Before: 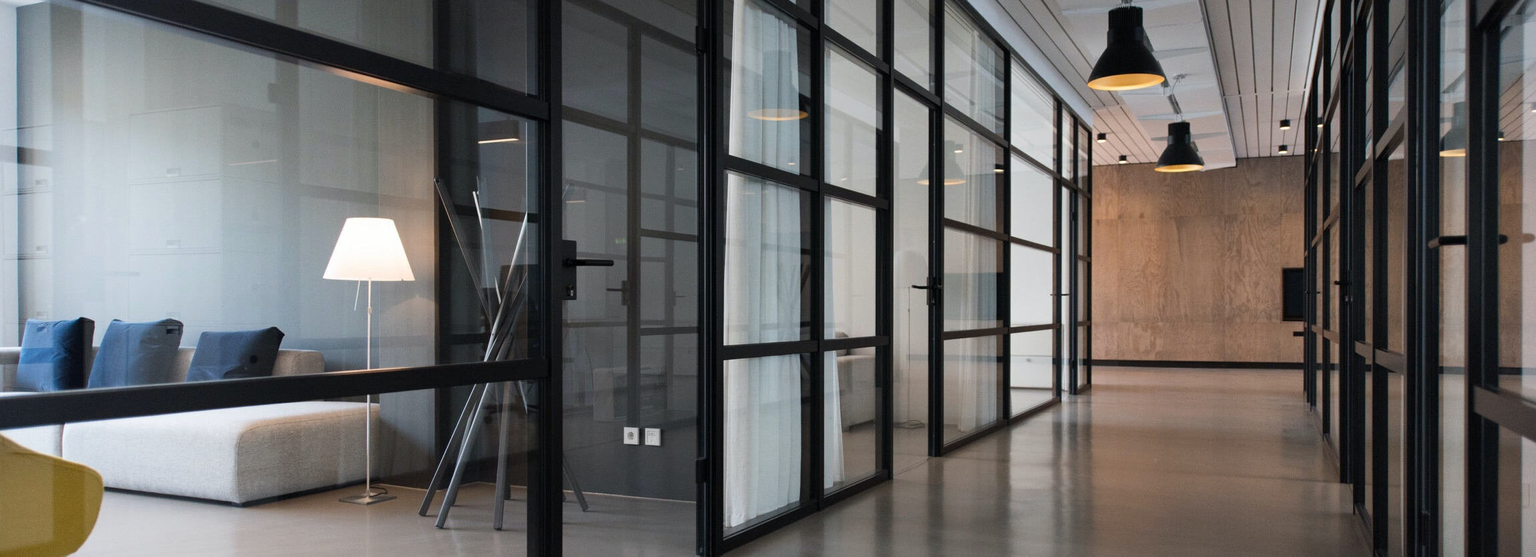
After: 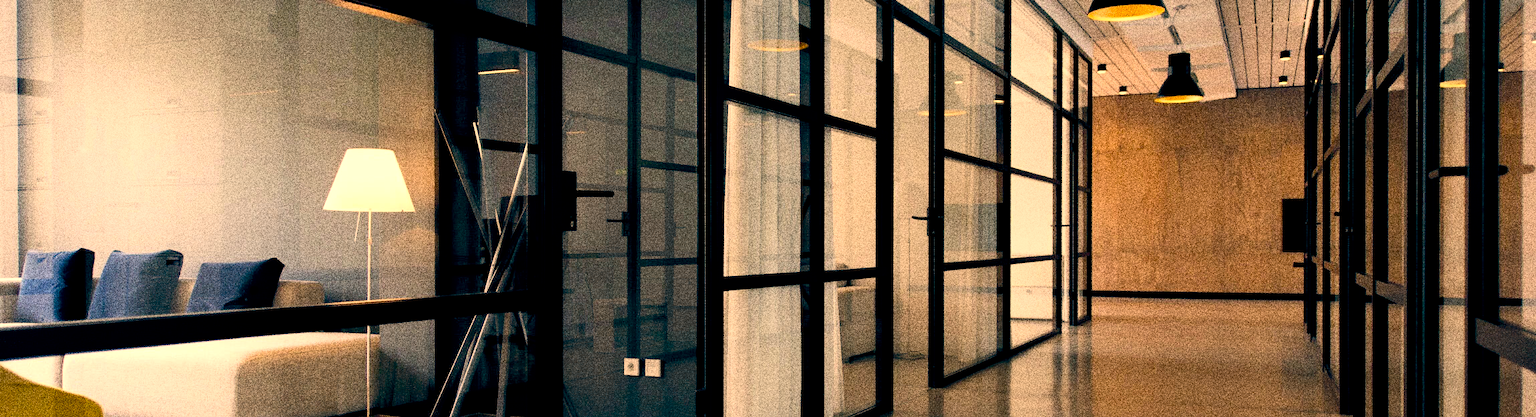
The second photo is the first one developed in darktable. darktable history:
crop and rotate: top 12.5%, bottom 12.5%
color correction: highlights a* 15, highlights b* 31.55
grain: coarseness 30.02 ISO, strength 100%
color balance rgb: shadows lift › luminance -20%, power › hue 72.24°, highlights gain › luminance 15%, global offset › hue 171.6°, perceptual saturation grading › global saturation 14.09%, perceptual saturation grading › highlights -25%, perceptual saturation grading › shadows 25%, global vibrance 25%, contrast 10%
color balance: lift [0.975, 0.993, 1, 1.015], gamma [1.1, 1, 1, 0.945], gain [1, 1.04, 1, 0.95]
